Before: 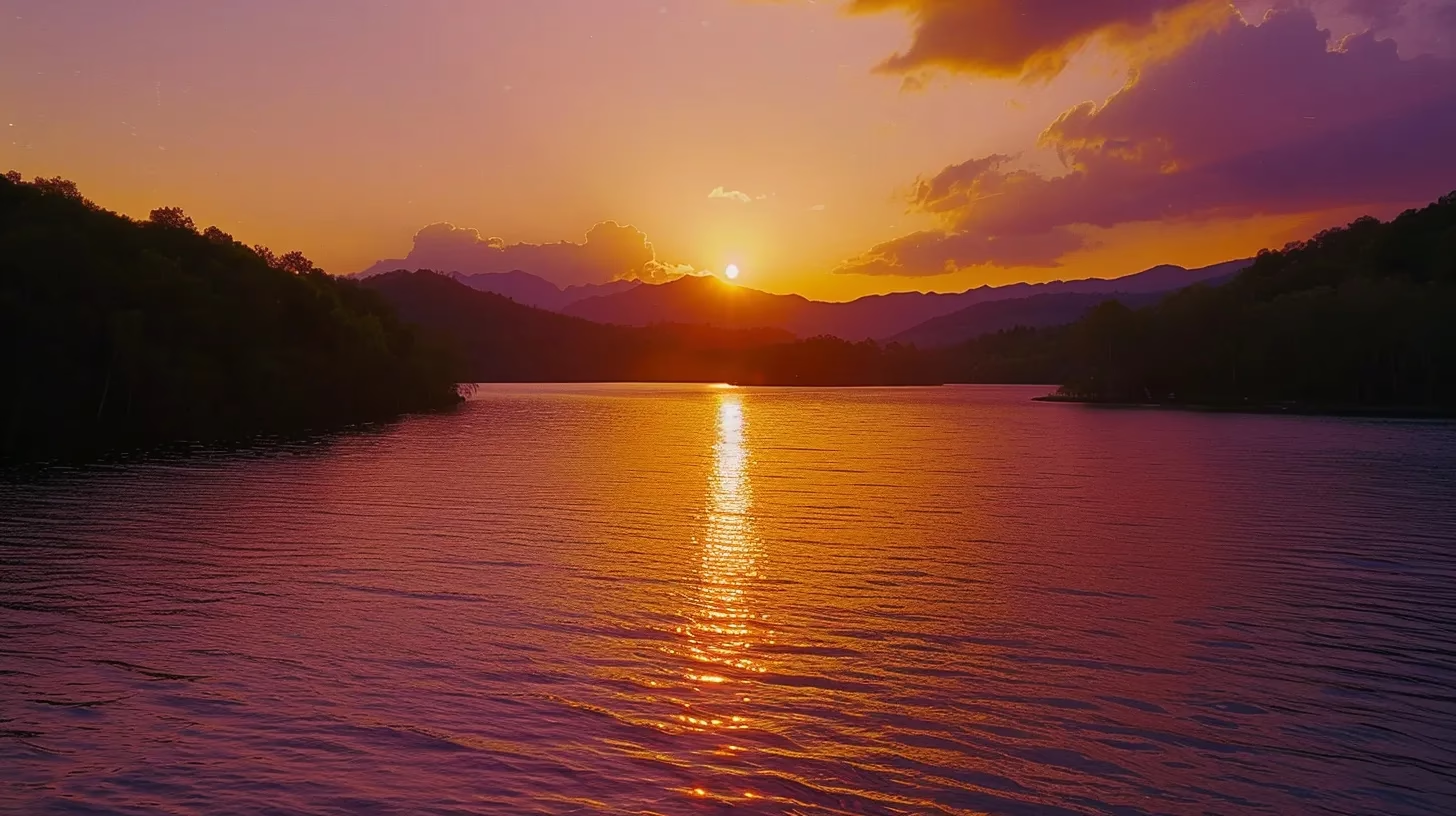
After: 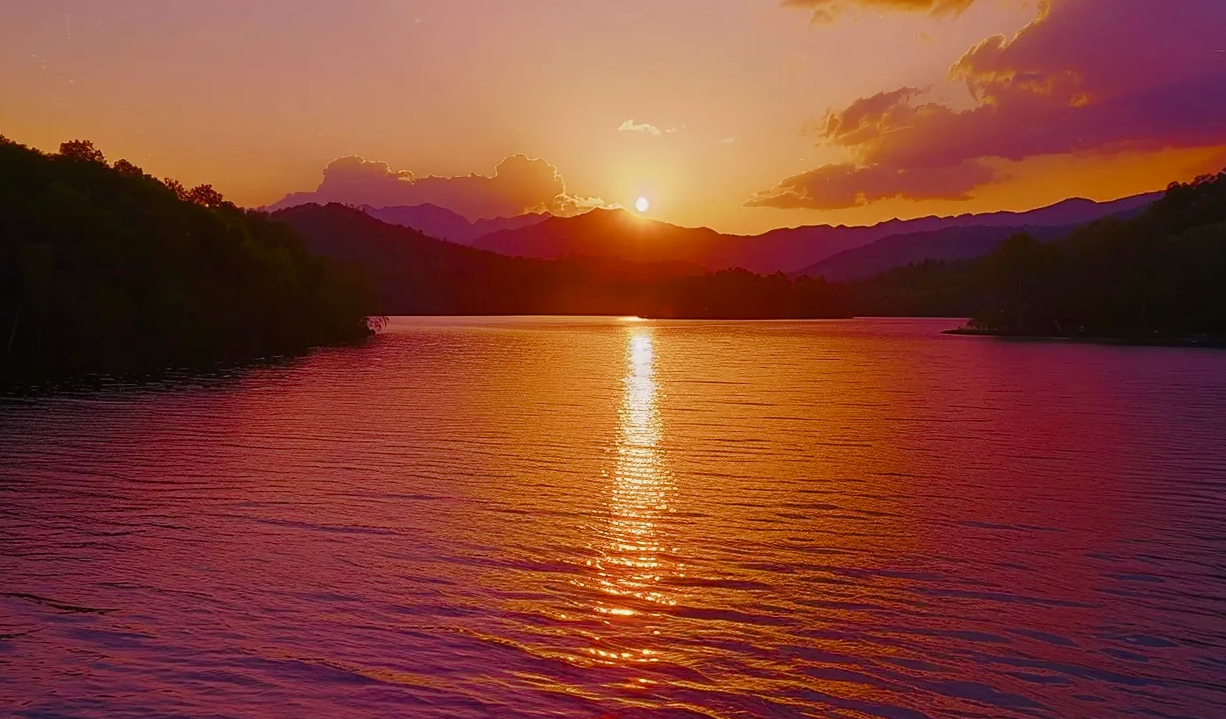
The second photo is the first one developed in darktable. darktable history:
color balance rgb: perceptual saturation grading › global saturation 20%, perceptual saturation grading › highlights -48.891%, perceptual saturation grading › shadows 24.349%
crop: left 6.213%, top 8.273%, right 9.524%, bottom 3.566%
